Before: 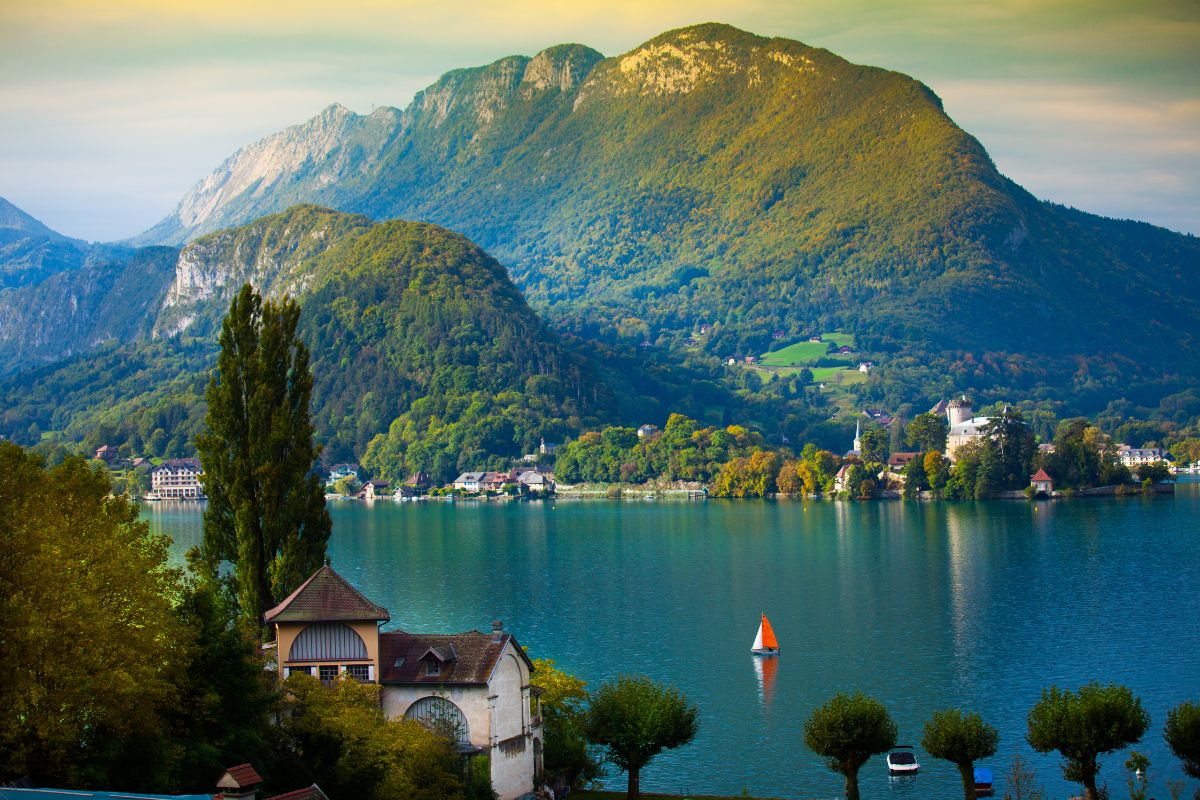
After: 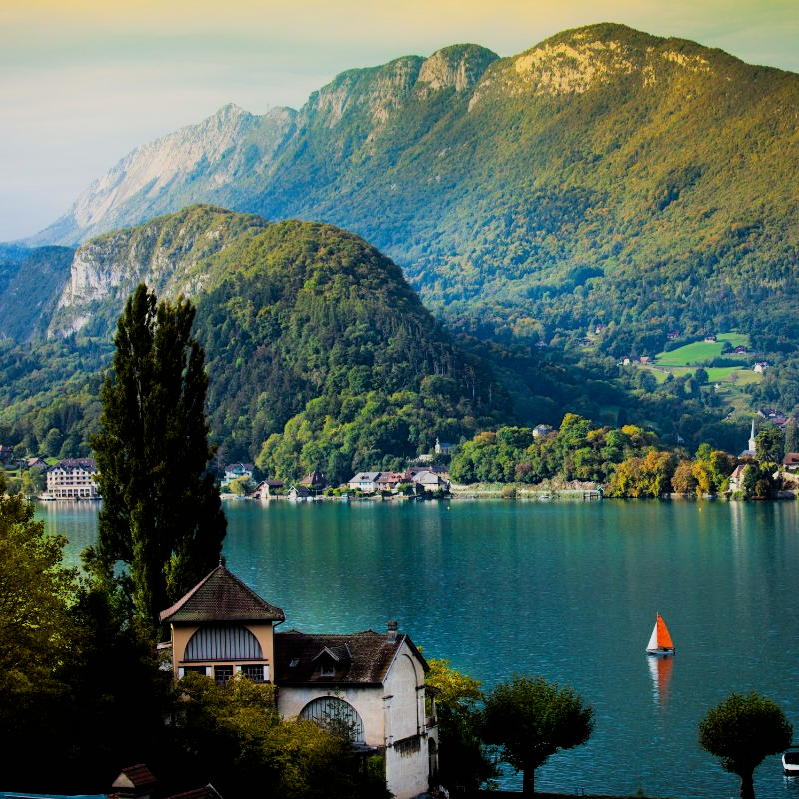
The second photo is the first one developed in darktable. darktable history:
crop and rotate: left 8.786%, right 24.548%
filmic rgb: black relative exposure -5 EV, hardness 2.88, contrast 1.3, highlights saturation mix -30%
